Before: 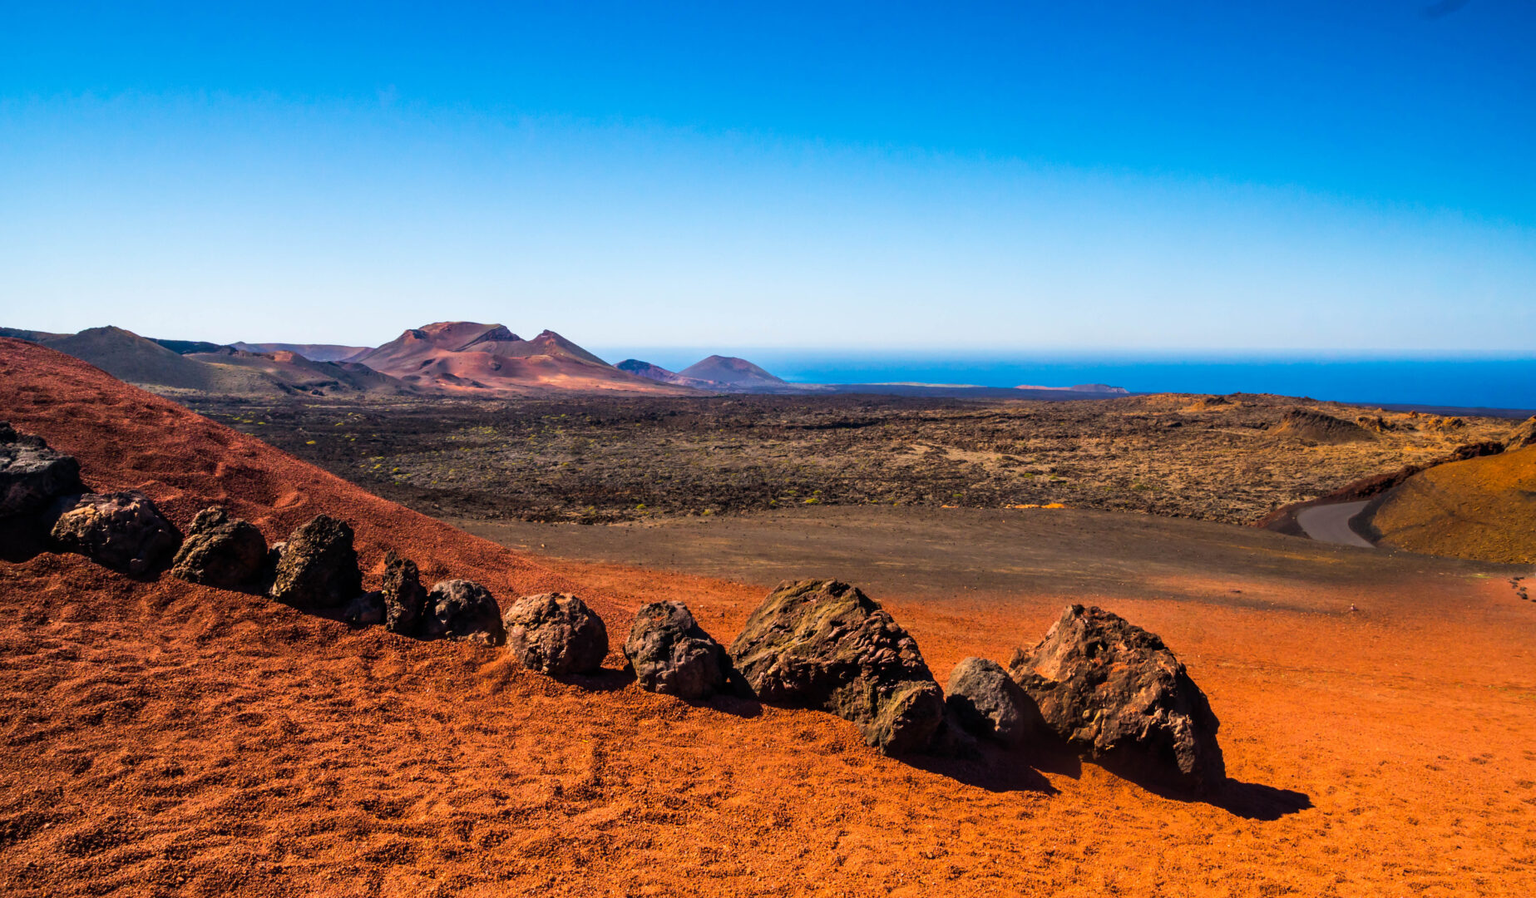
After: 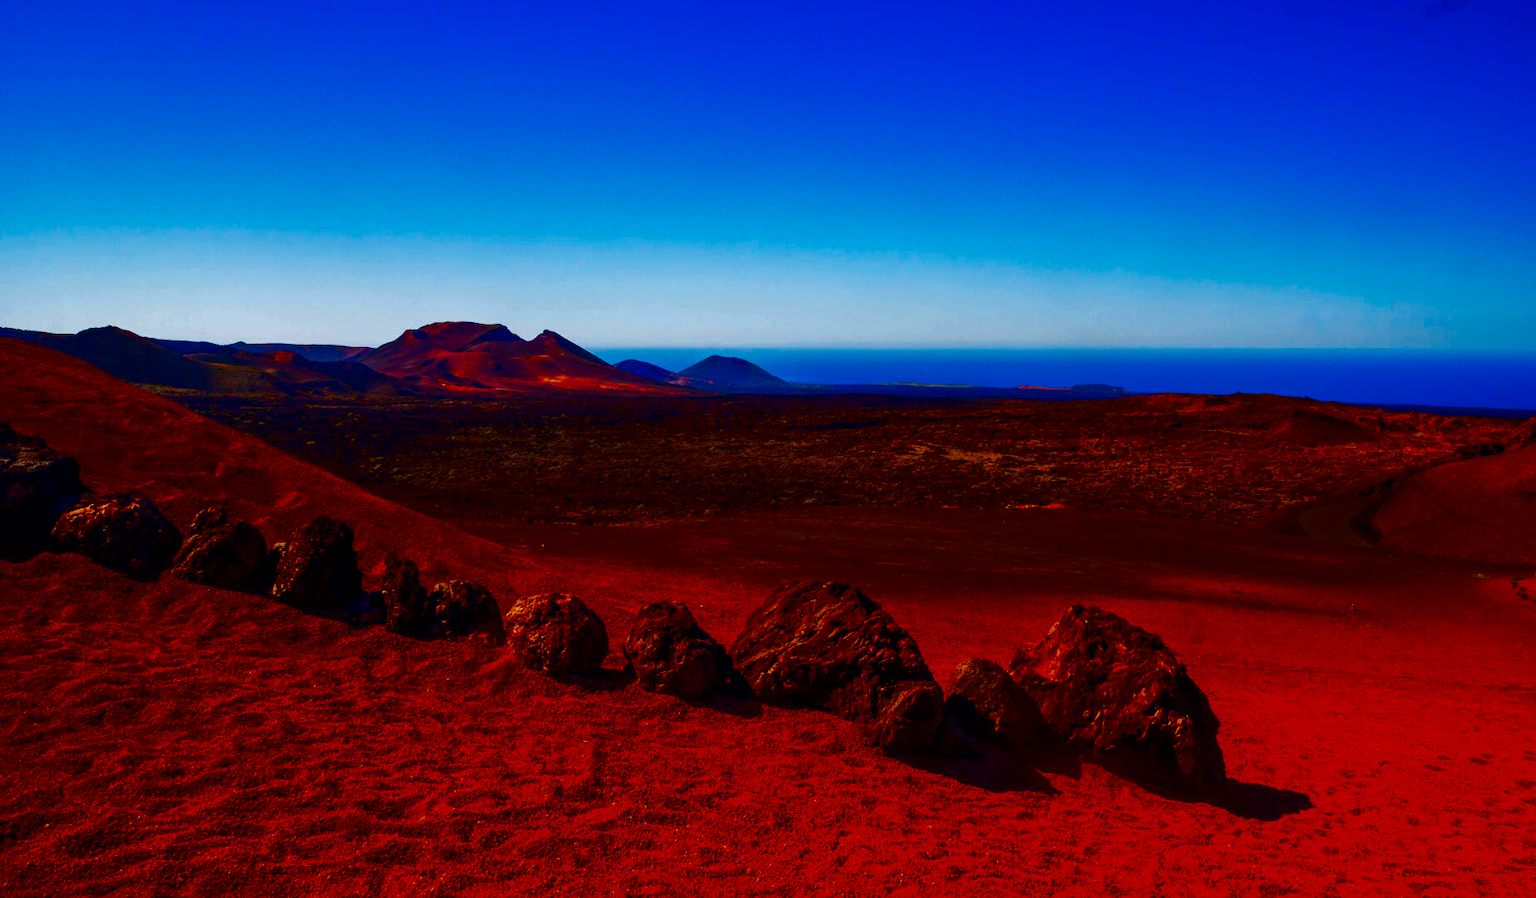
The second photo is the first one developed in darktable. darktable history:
contrast brightness saturation: brightness -0.992, saturation 0.998
